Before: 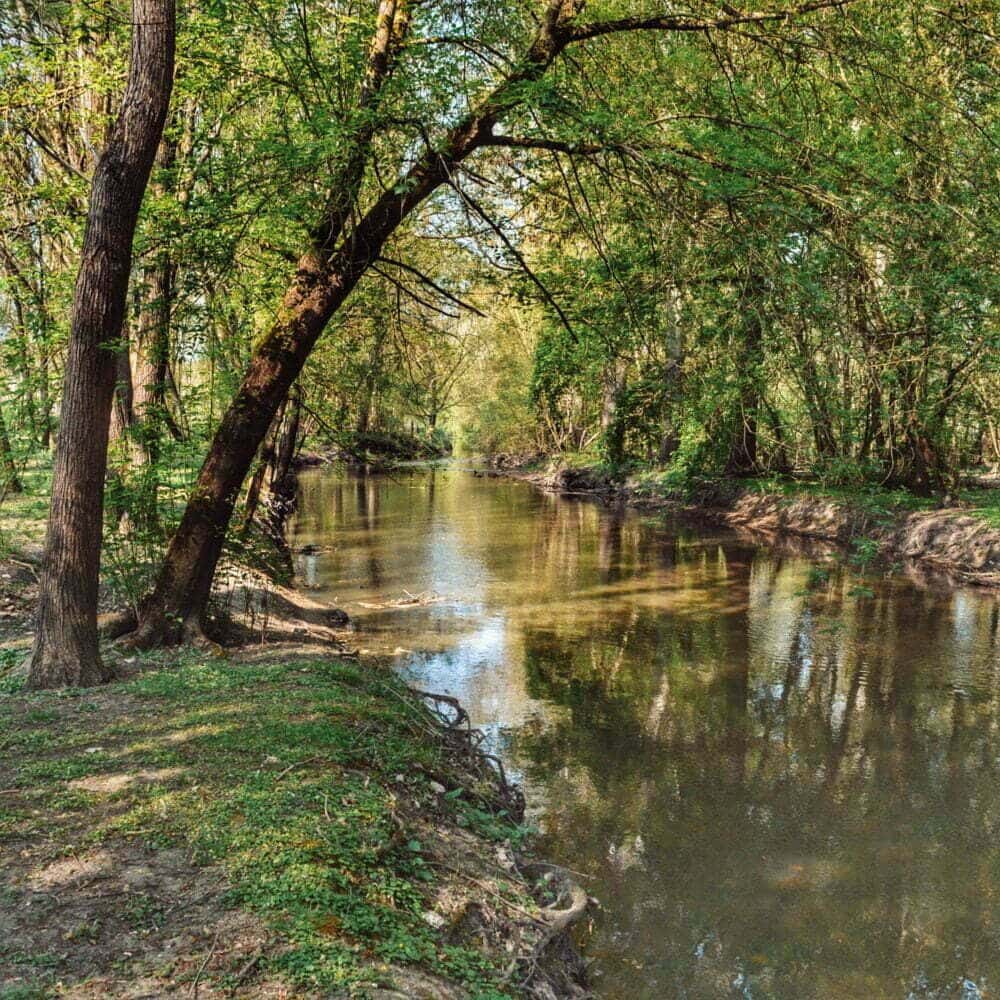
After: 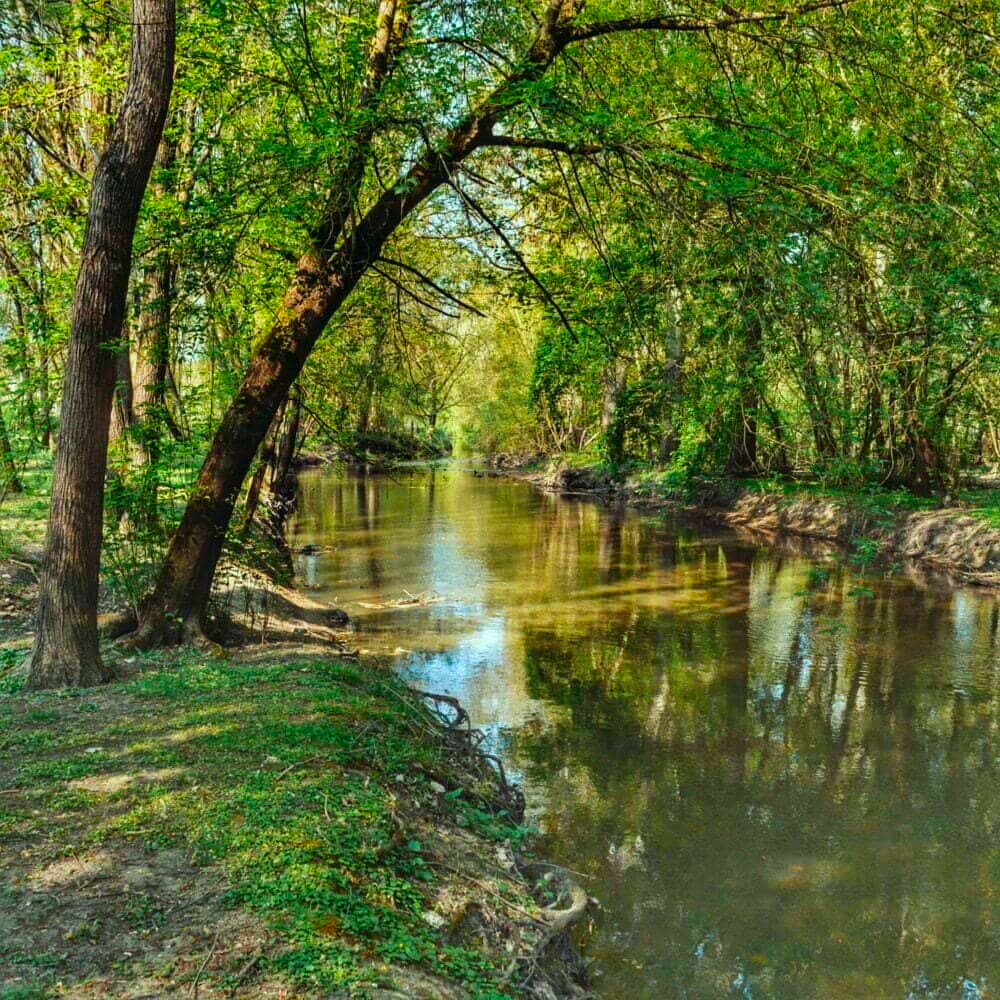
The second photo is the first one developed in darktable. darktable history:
color correction: highlights a* -7.4, highlights b* 0.985, shadows a* -3.32, saturation 1.39
